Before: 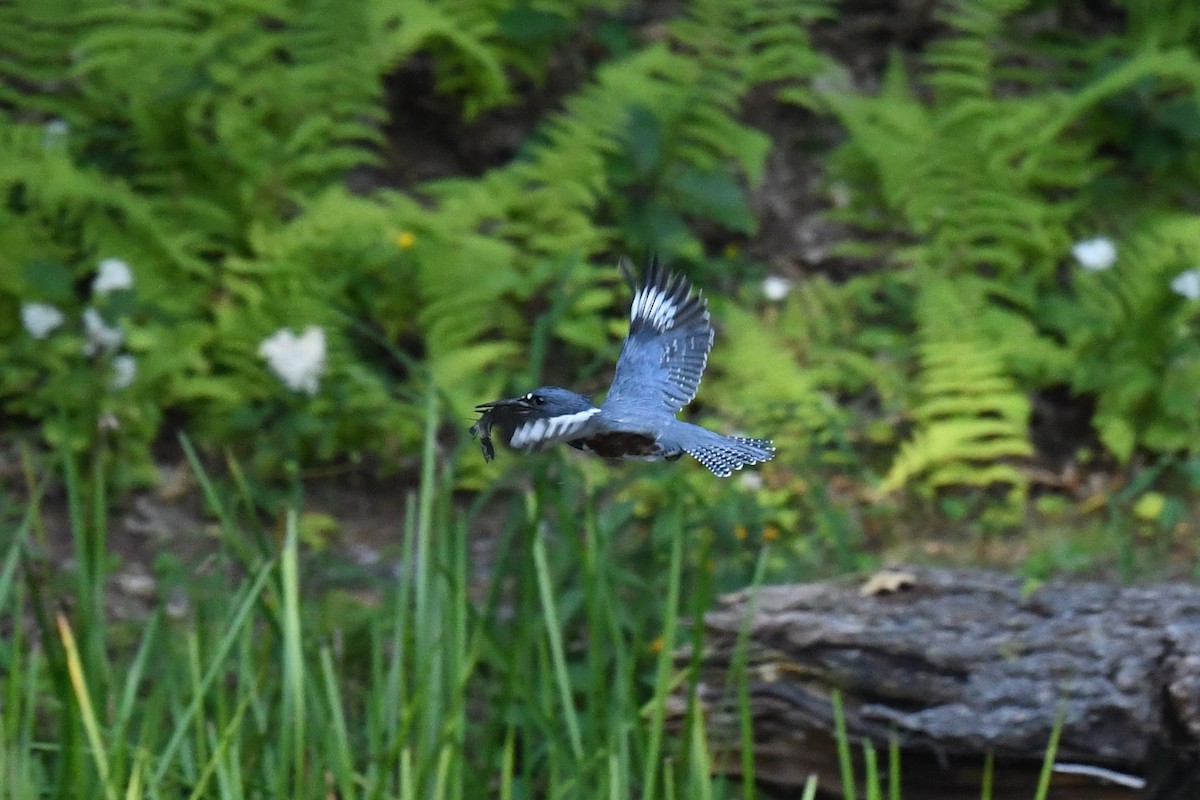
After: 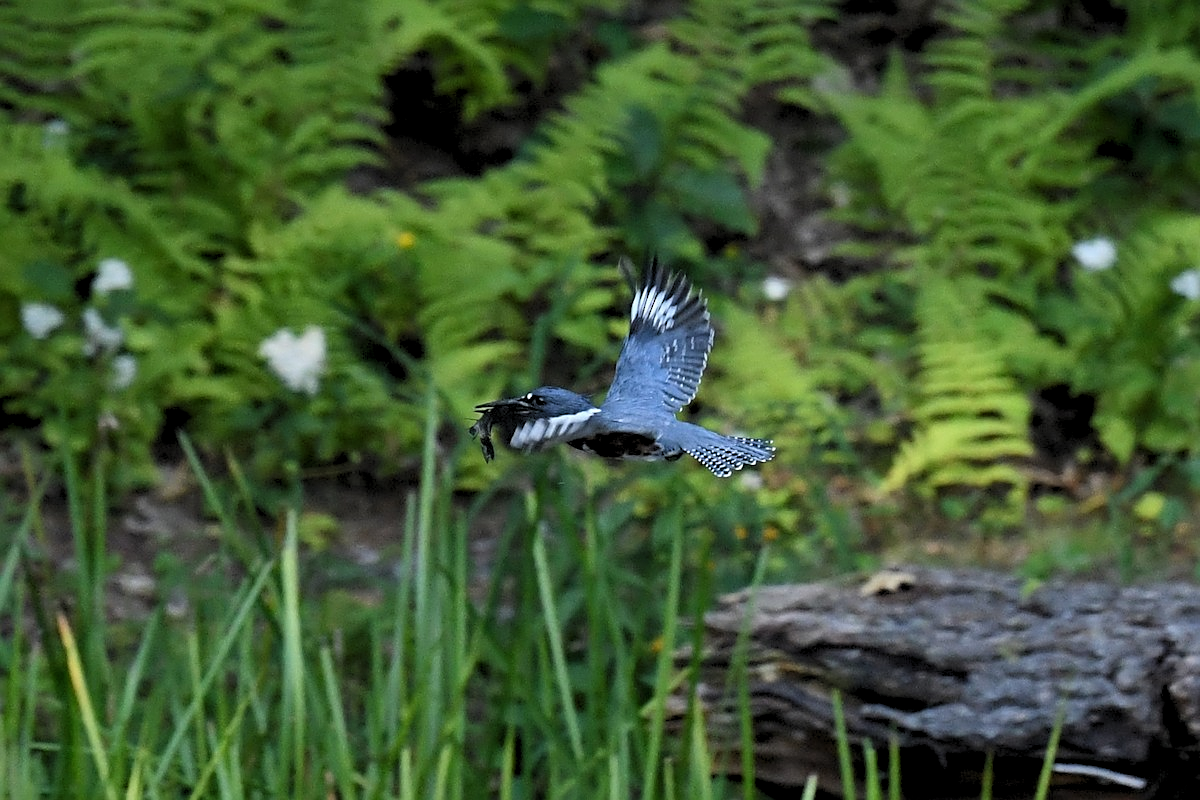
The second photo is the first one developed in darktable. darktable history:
exposure: black level correction 0.001, exposure -0.2 EV, compensate highlight preservation false
levels: levels [0.073, 0.497, 0.972]
sharpen: on, module defaults
